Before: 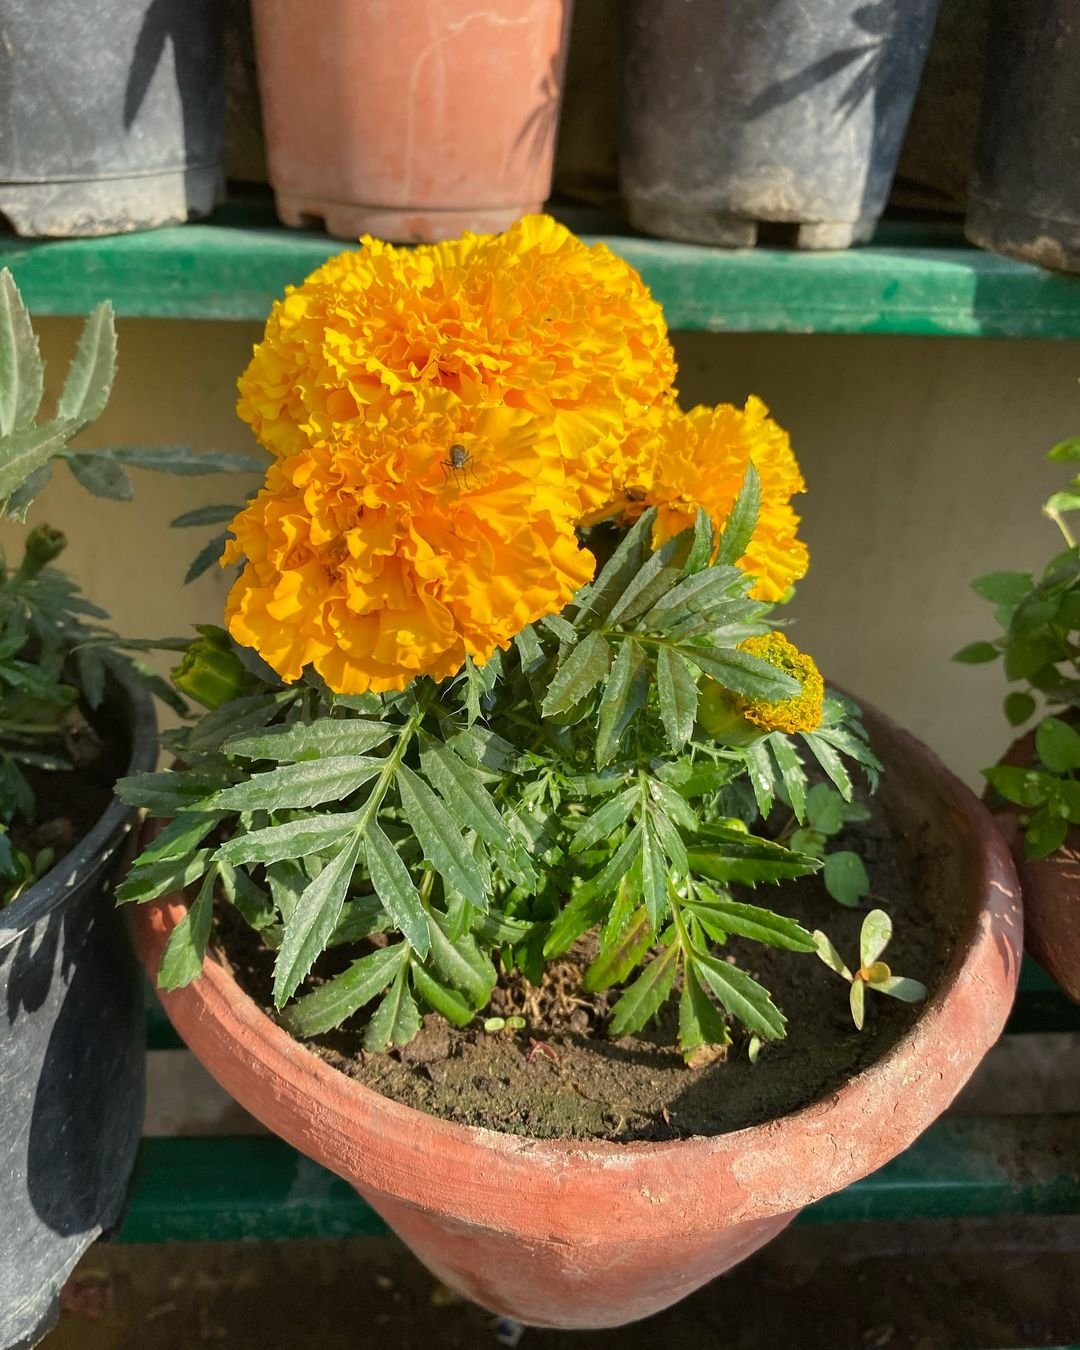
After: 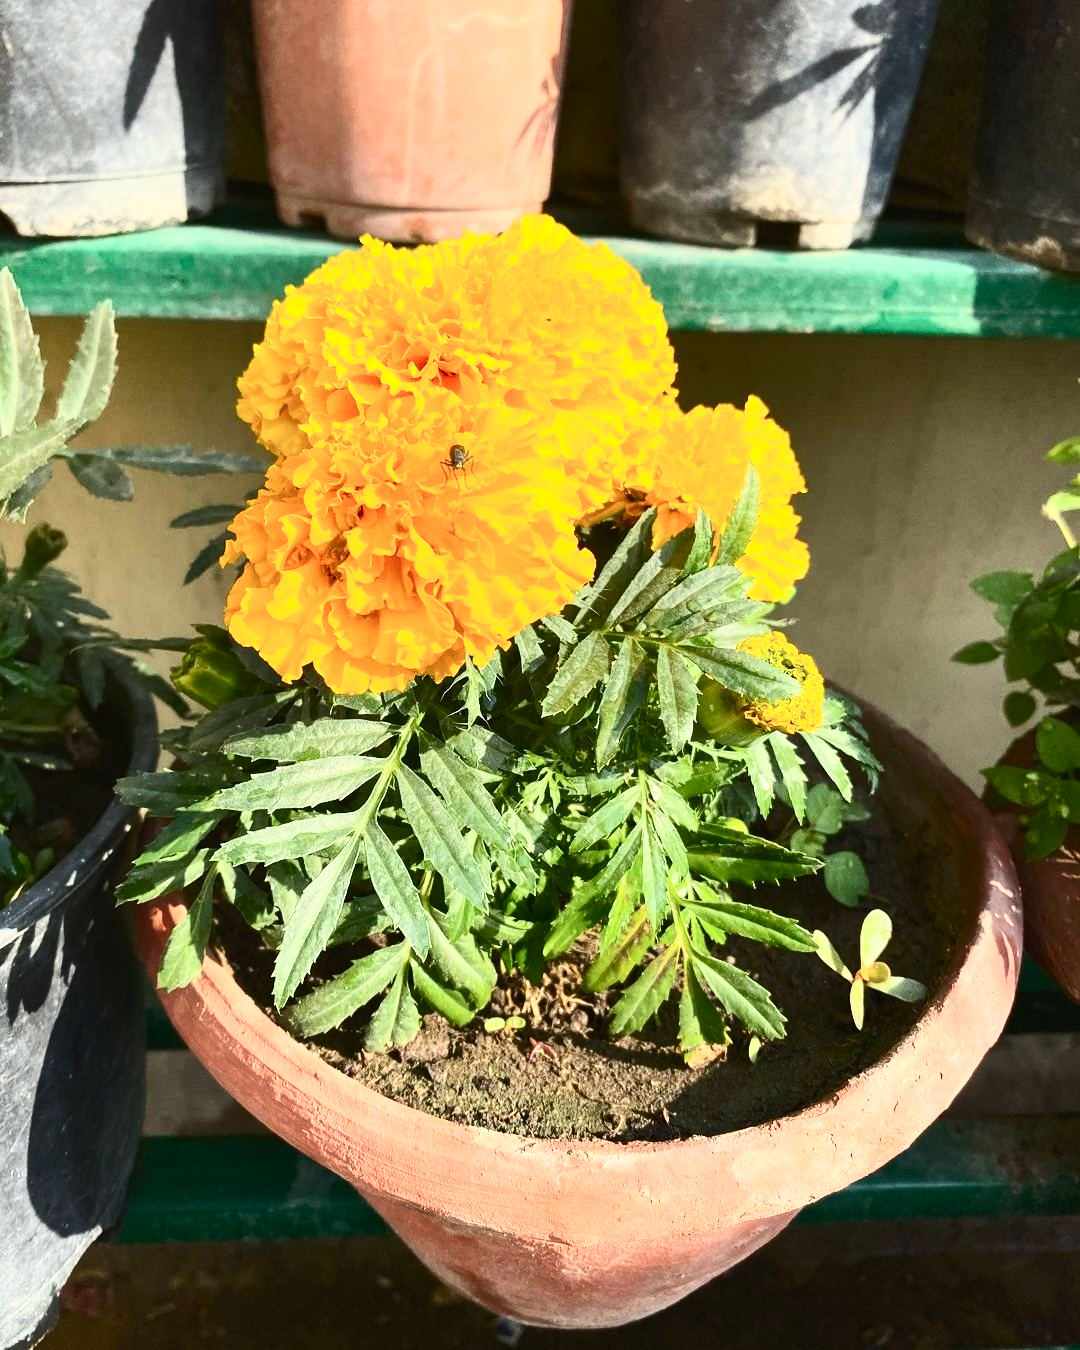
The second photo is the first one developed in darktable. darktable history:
contrast brightness saturation: contrast 0.602, brightness 0.35, saturation 0.141
